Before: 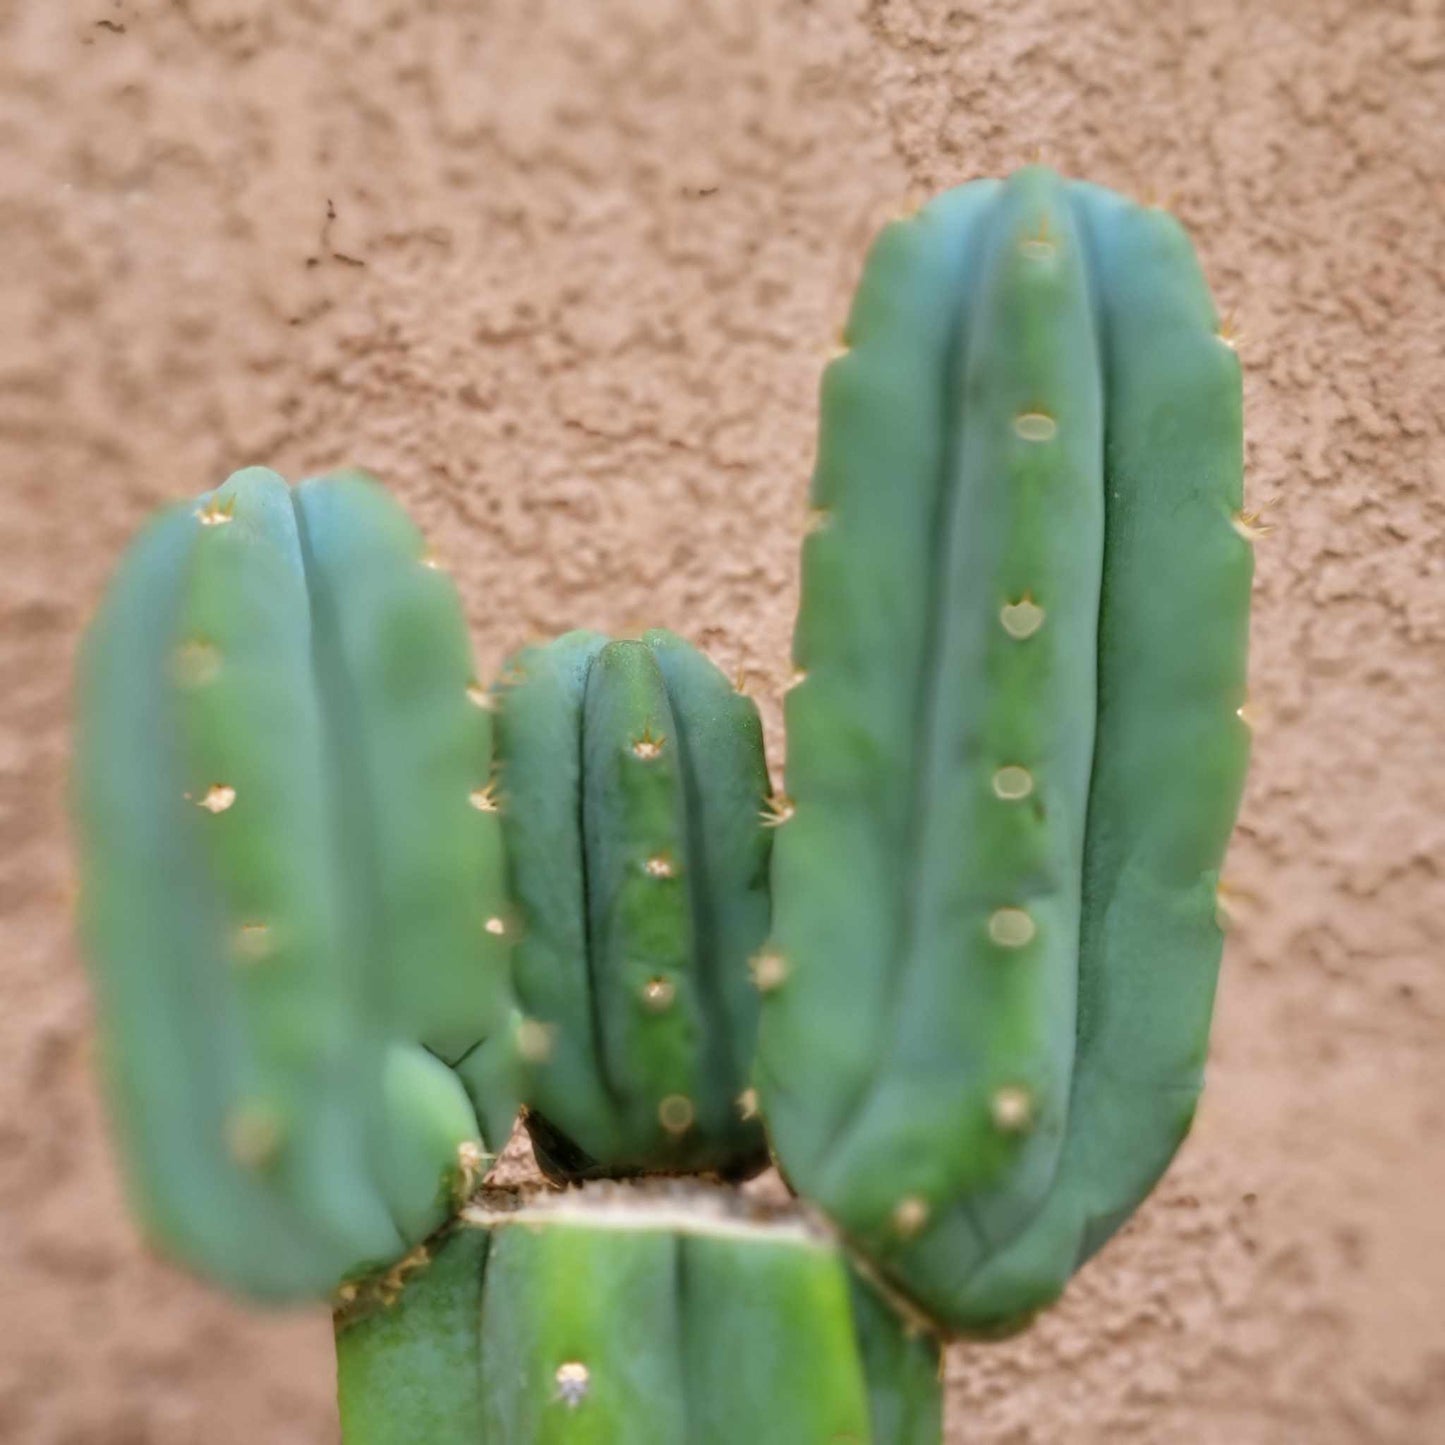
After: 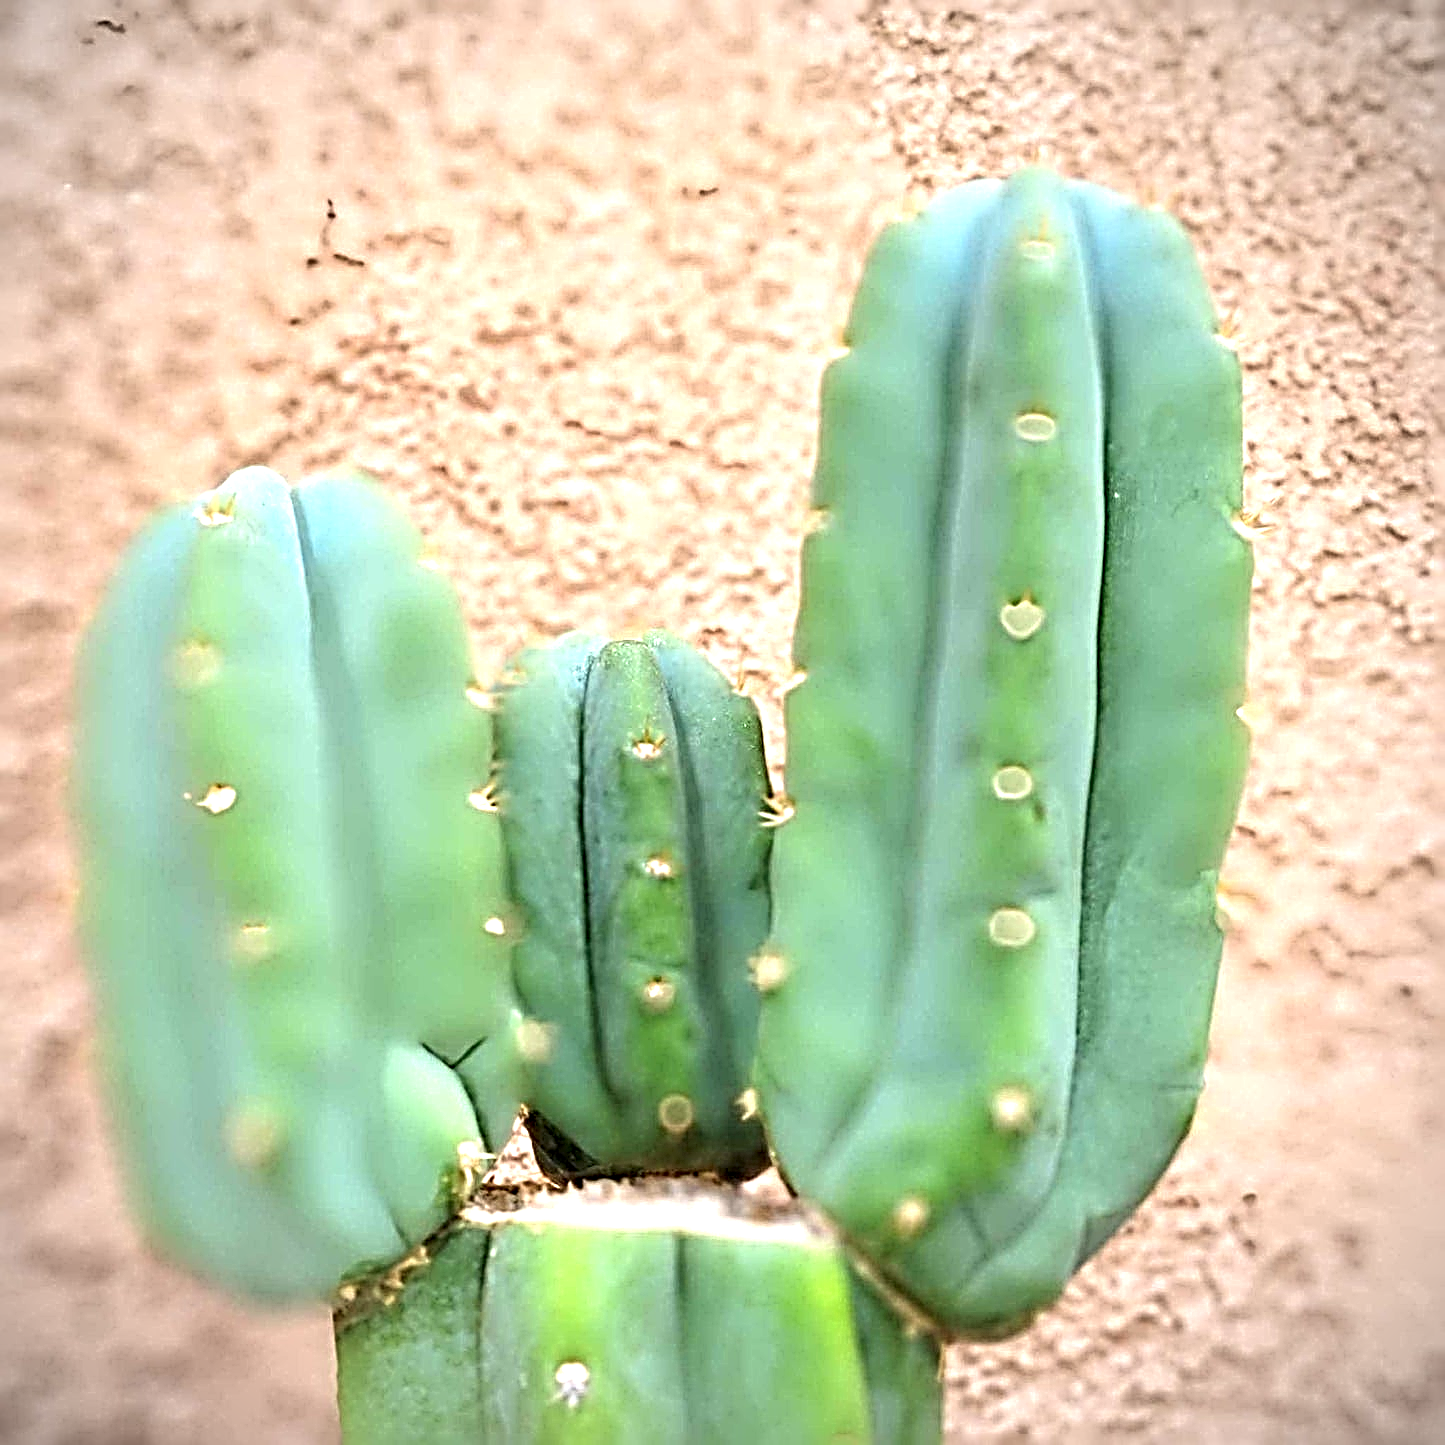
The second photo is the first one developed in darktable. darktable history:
exposure: exposure 1.15 EV, compensate highlight preservation false
sharpen: radius 4.001, amount 2
vignetting: fall-off radius 60%, automatic ratio true
